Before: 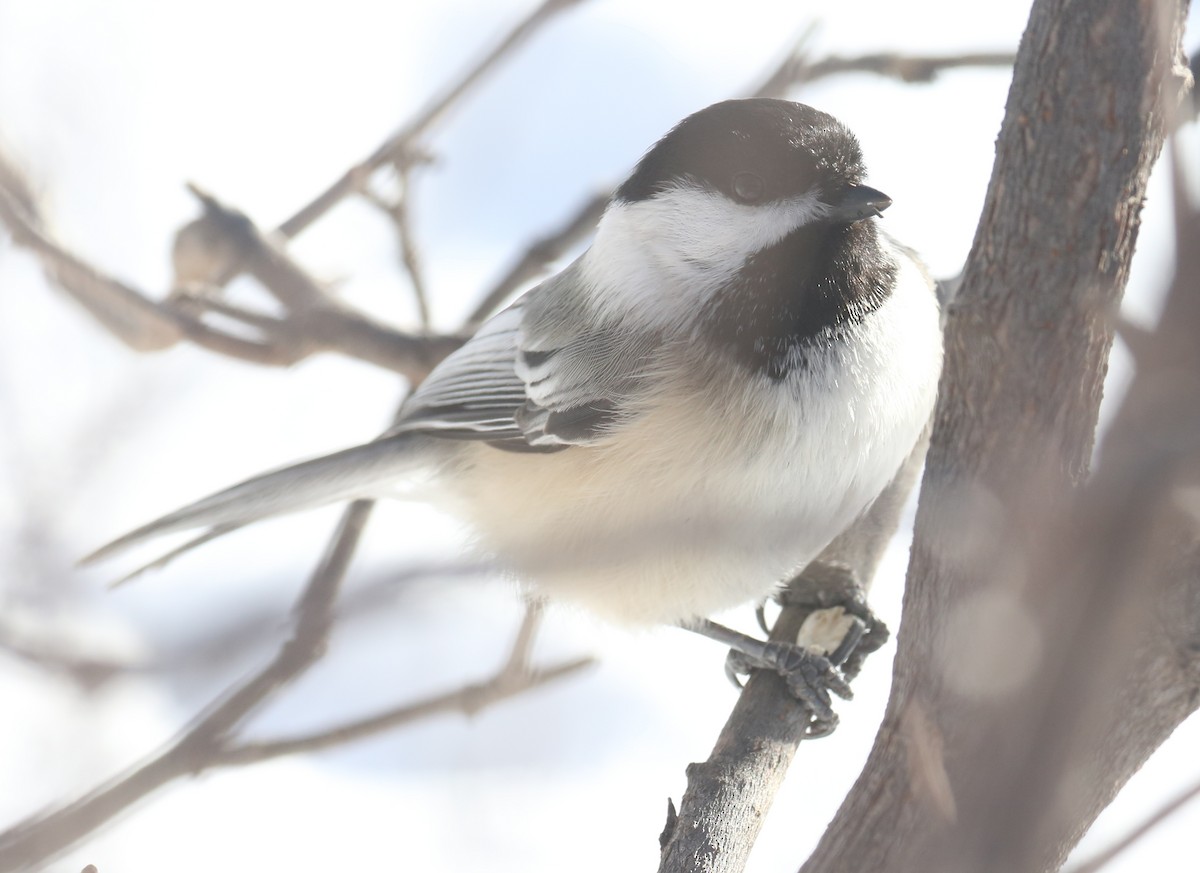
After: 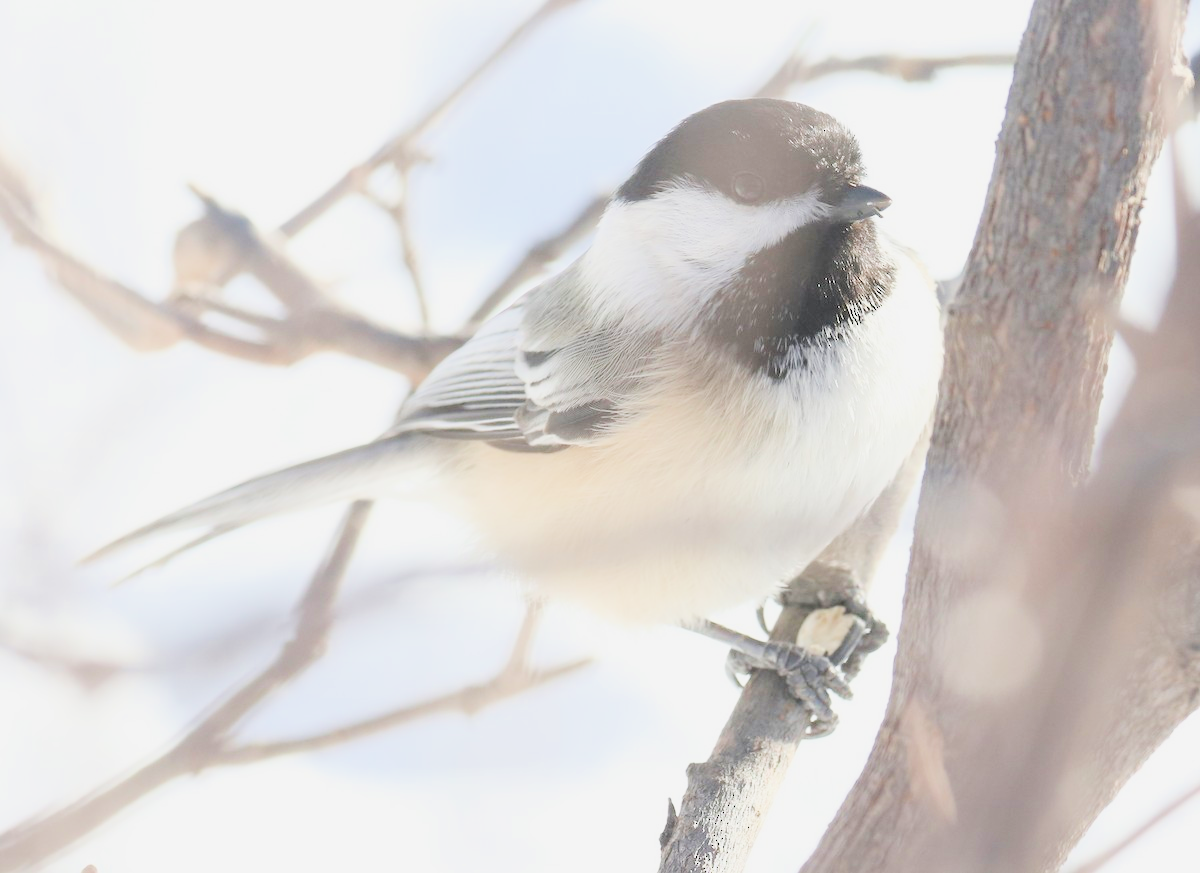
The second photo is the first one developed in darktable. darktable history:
velvia: on, module defaults
filmic rgb: black relative exposure -4.16 EV, white relative exposure 5.13 EV, hardness 2.14, contrast 1.164
exposure: black level correction 0, exposure 0.896 EV, compensate highlight preservation false
tone equalizer: -8 EV -0.424 EV, -7 EV -0.421 EV, -6 EV -0.33 EV, -5 EV -0.224 EV, -3 EV 0.202 EV, -2 EV 0.329 EV, -1 EV 0.404 EV, +0 EV 0.442 EV, edges refinement/feathering 500, mask exposure compensation -1.57 EV, preserve details no
